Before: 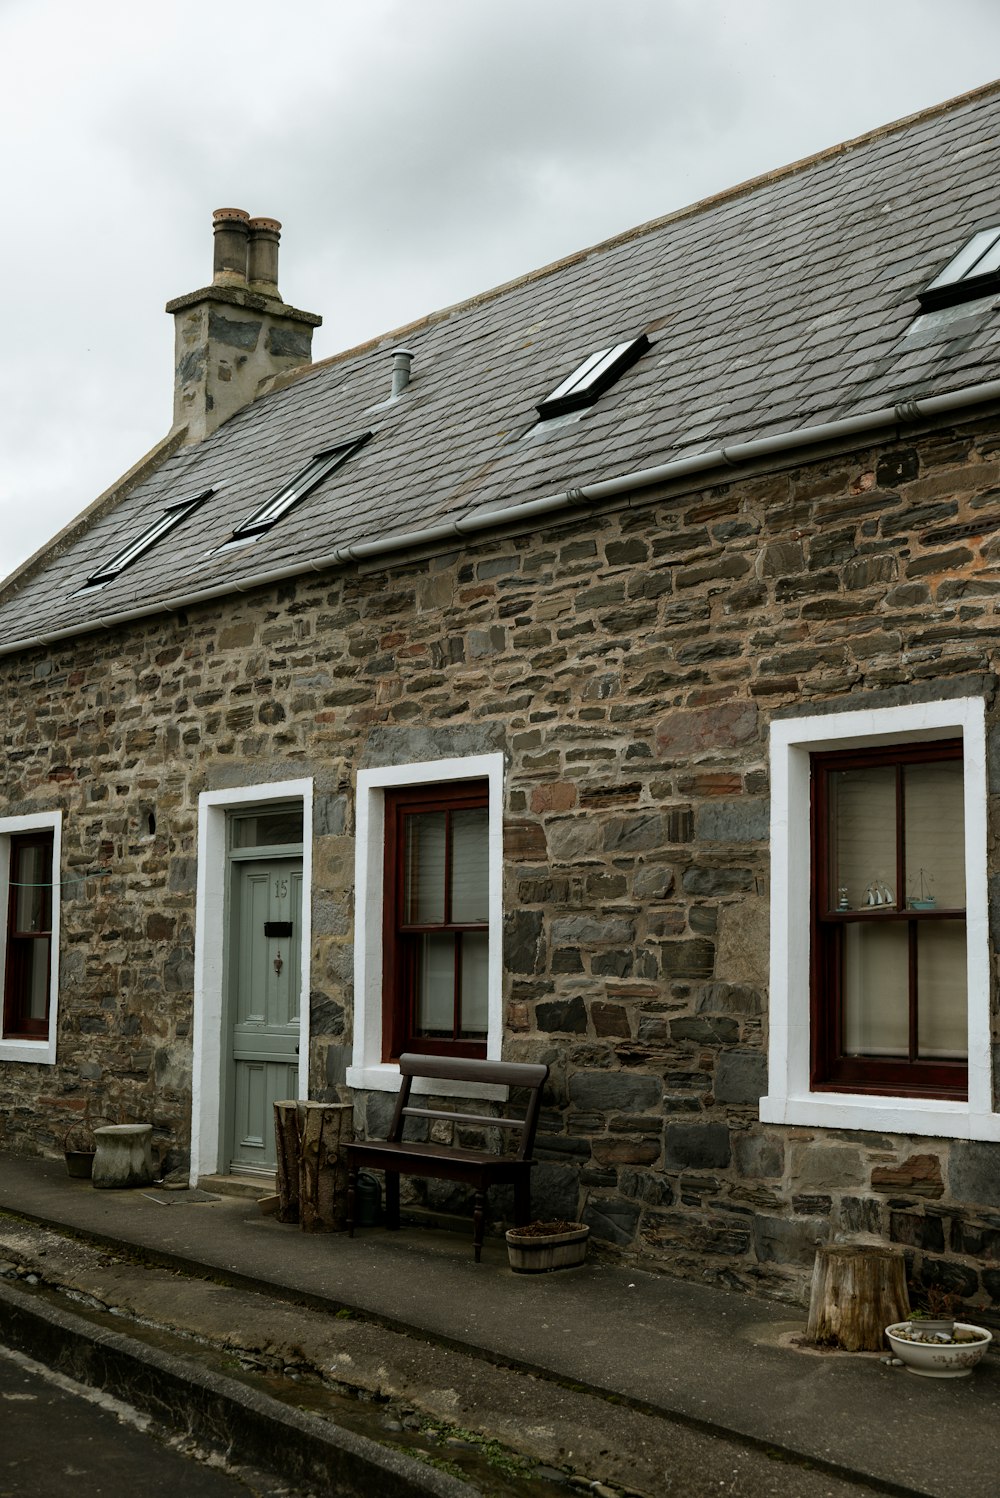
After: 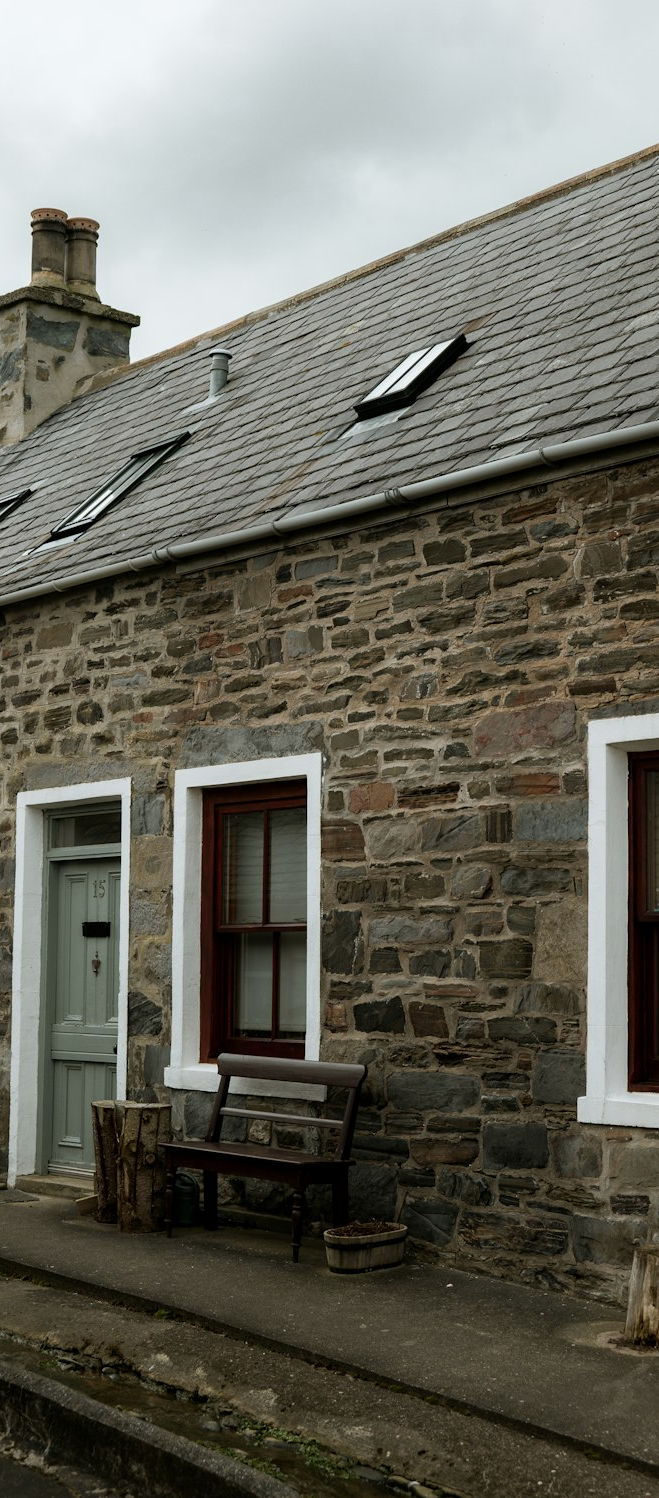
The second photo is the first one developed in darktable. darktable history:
contrast brightness saturation: saturation -0.064
crop and rotate: left 18.272%, right 15.739%
